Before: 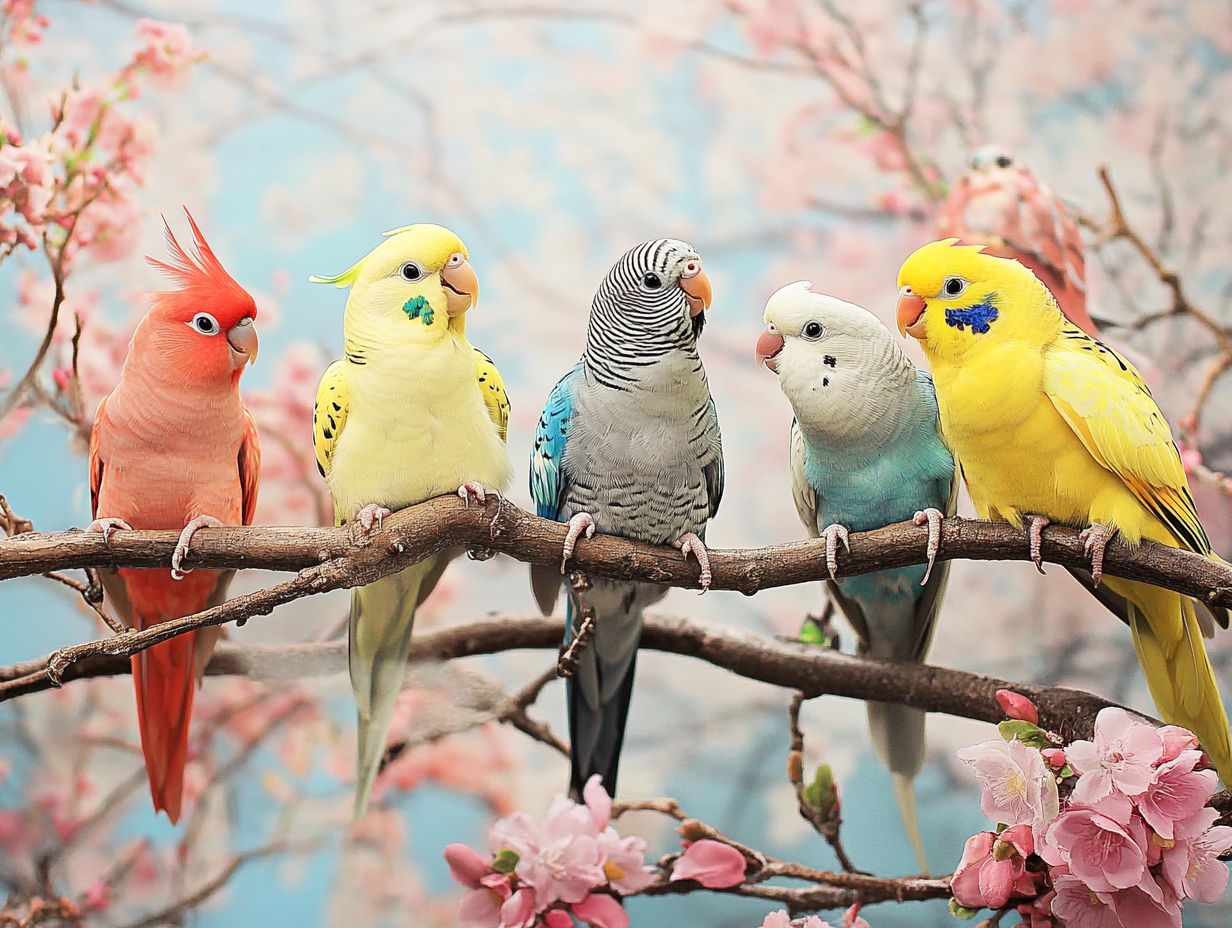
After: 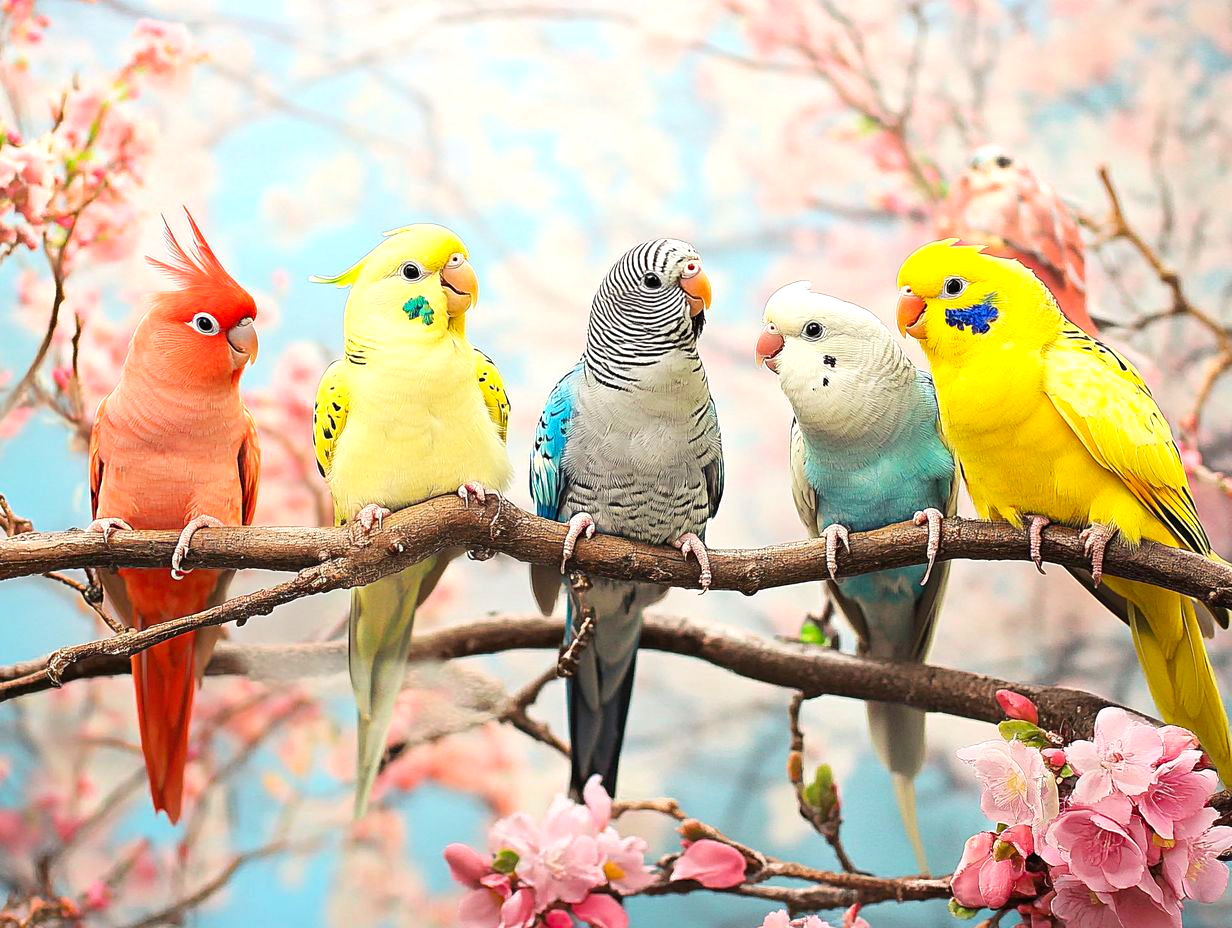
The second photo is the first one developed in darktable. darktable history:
exposure: exposure 0.367 EV, compensate highlight preservation false
color balance rgb: perceptual saturation grading › global saturation 20%, global vibrance 20%
